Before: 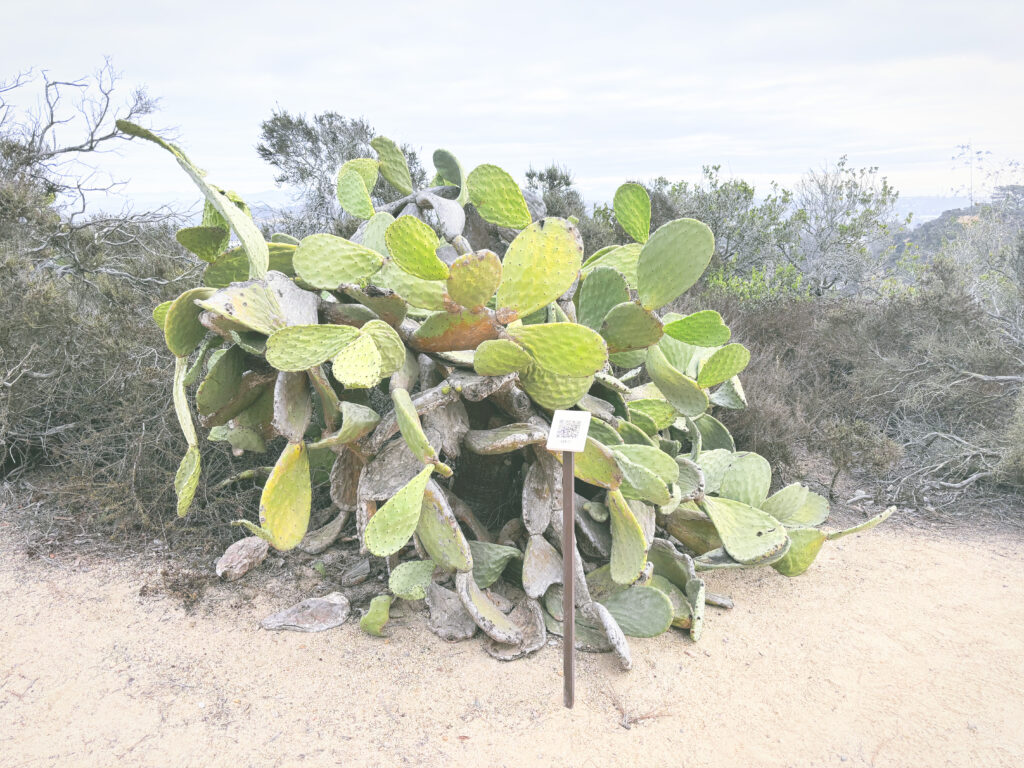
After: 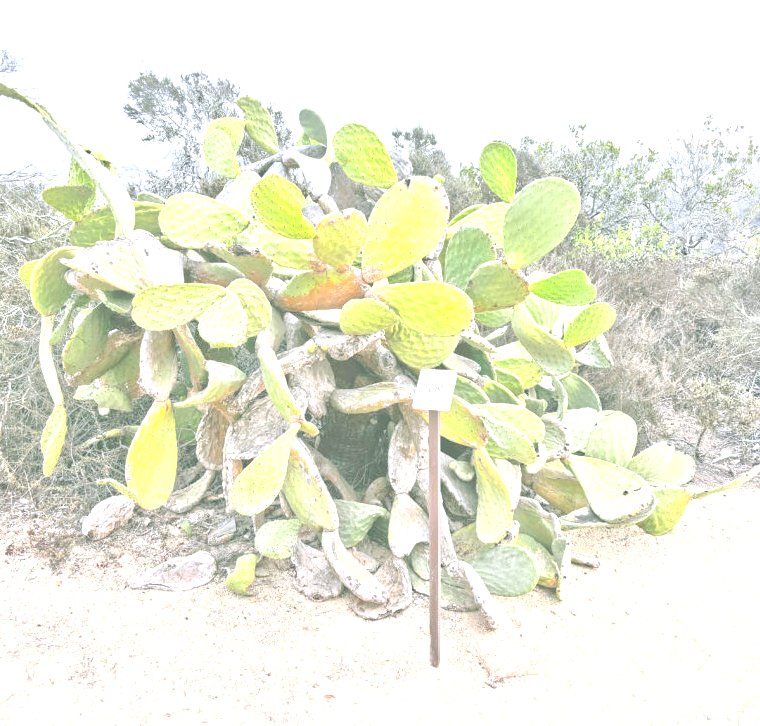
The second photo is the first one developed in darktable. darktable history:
crop and rotate: left 13.131%, top 5.403%, right 12.586%
tone equalizer: -8 EV 1.98 EV, -7 EV 1.97 EV, -6 EV 1.98 EV, -5 EV 1.97 EV, -4 EV 1.96 EV, -3 EV 1.49 EV, -2 EV 0.971 EV, -1 EV 0.507 EV, smoothing diameter 2.1%, edges refinement/feathering 22.8, mask exposure compensation -1.57 EV, filter diffusion 5
